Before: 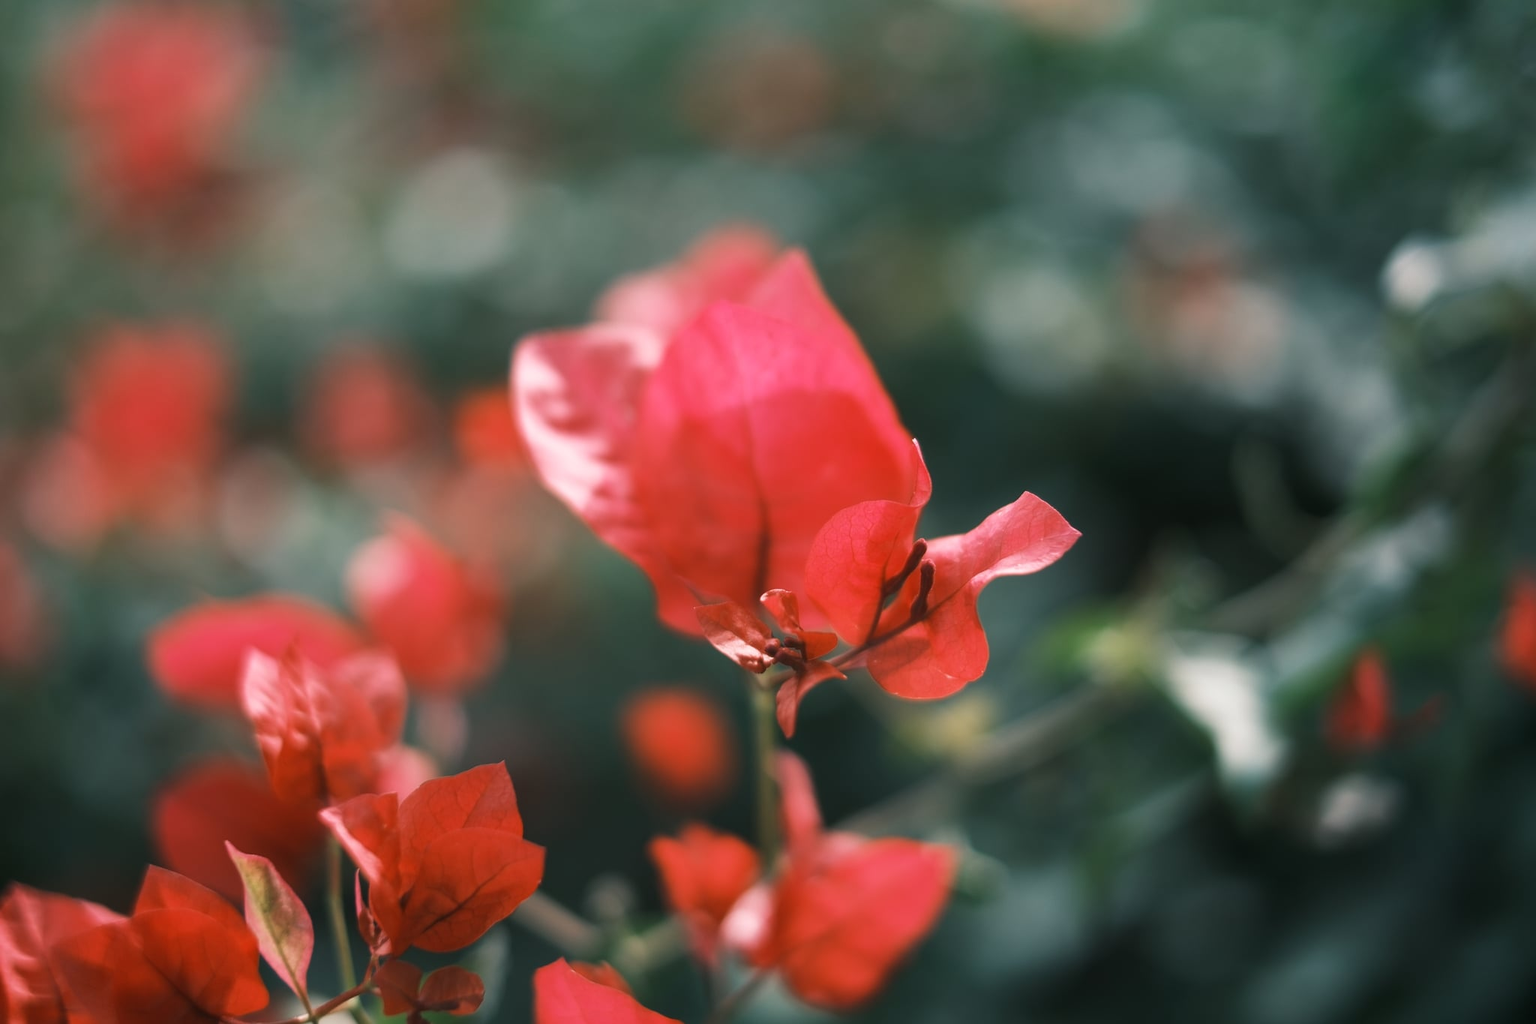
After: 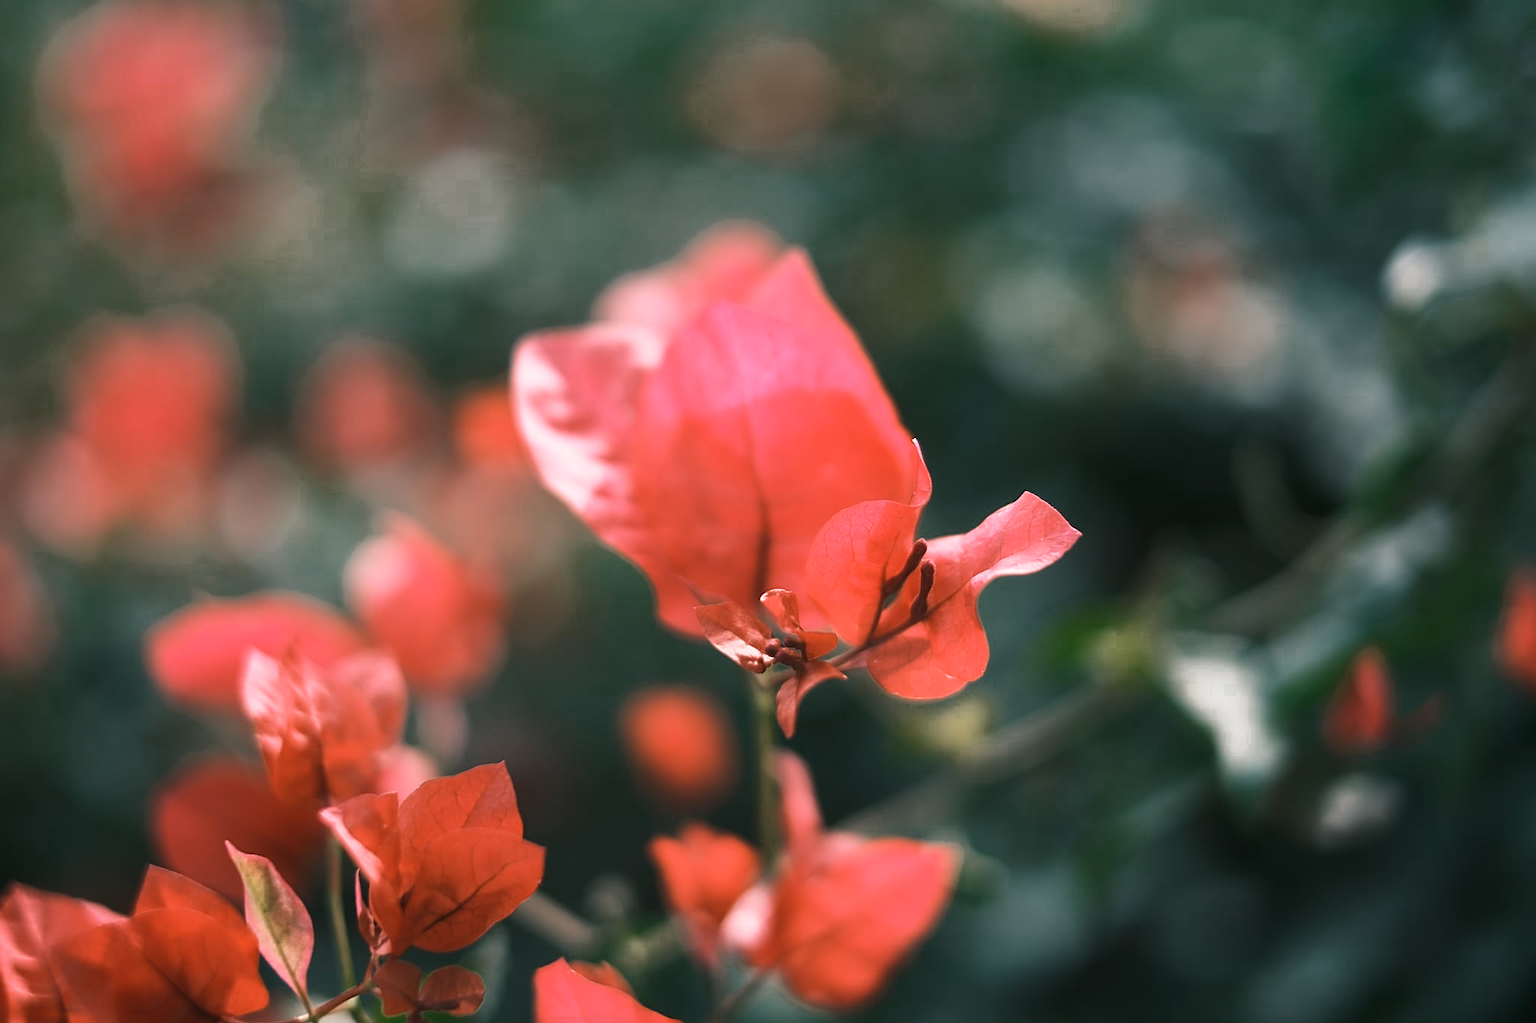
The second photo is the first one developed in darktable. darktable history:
sharpen: on, module defaults
color zones: curves: ch0 [(0.25, 0.5) (0.347, 0.092) (0.75, 0.5)]; ch1 [(0.25, 0.5) (0.33, 0.51) (0.75, 0.5)]
